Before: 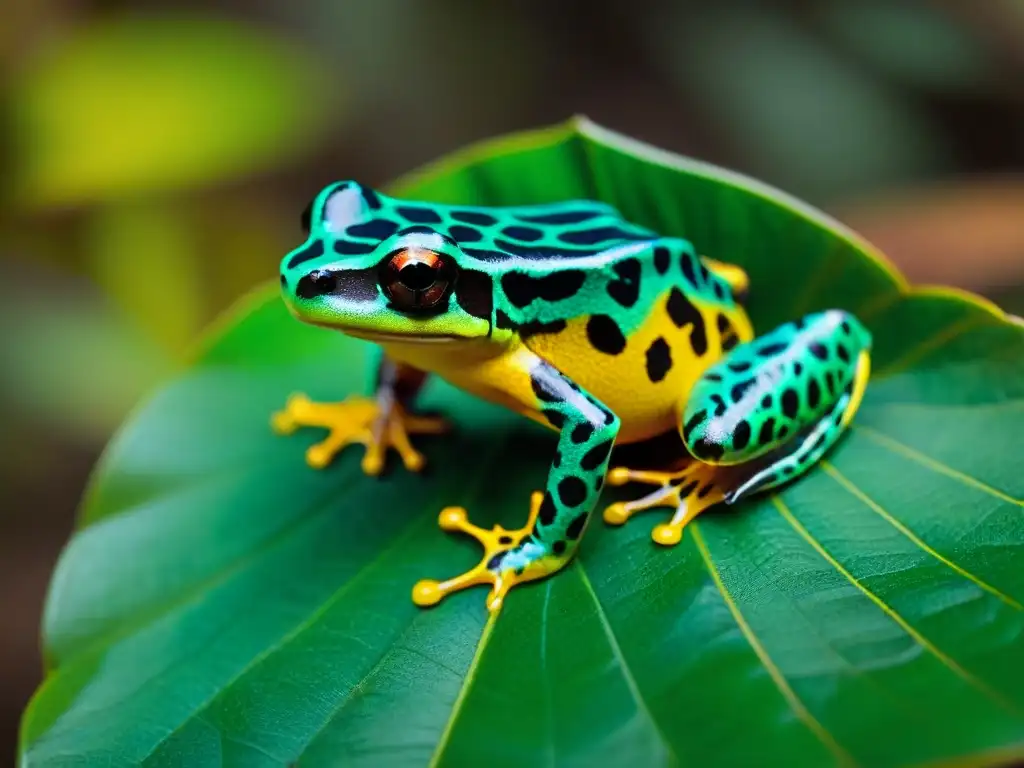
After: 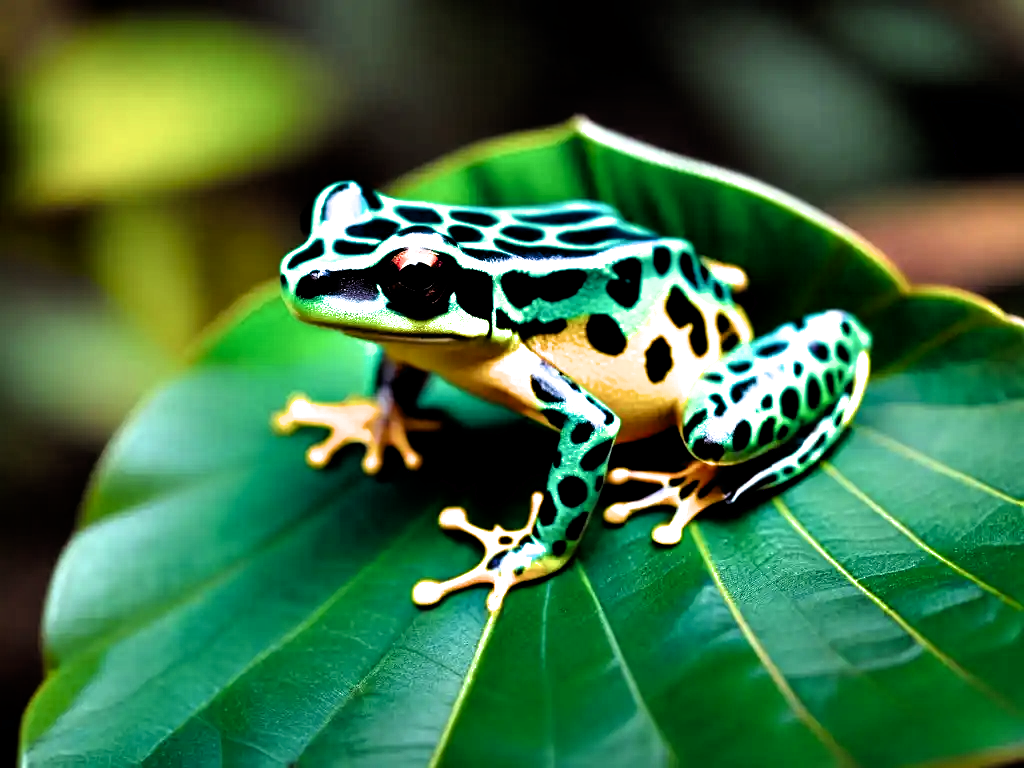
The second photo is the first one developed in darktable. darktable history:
filmic rgb: black relative exposure -8.31 EV, white relative exposure 2.2 EV, target white luminance 99.915%, hardness 7.06, latitude 74.88%, contrast 1.32, highlights saturation mix -2.18%, shadows ↔ highlights balance 30.67%, color science v6 (2022)
contrast equalizer: octaves 7, y [[0.6 ×6], [0.55 ×6], [0 ×6], [0 ×6], [0 ×6]]
